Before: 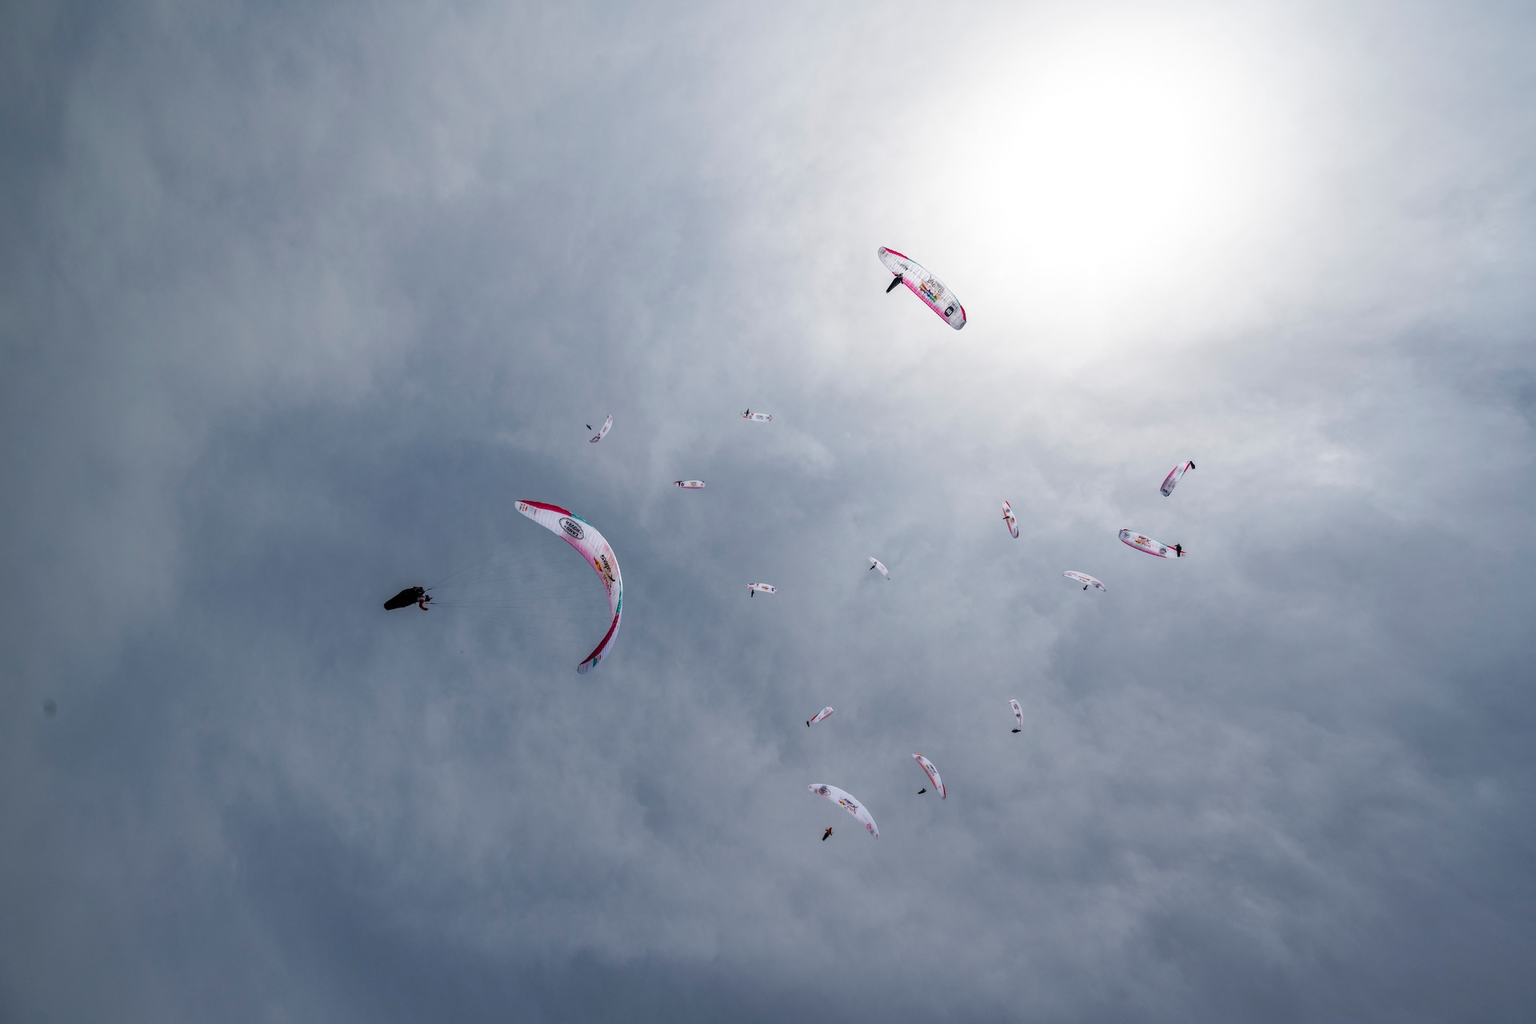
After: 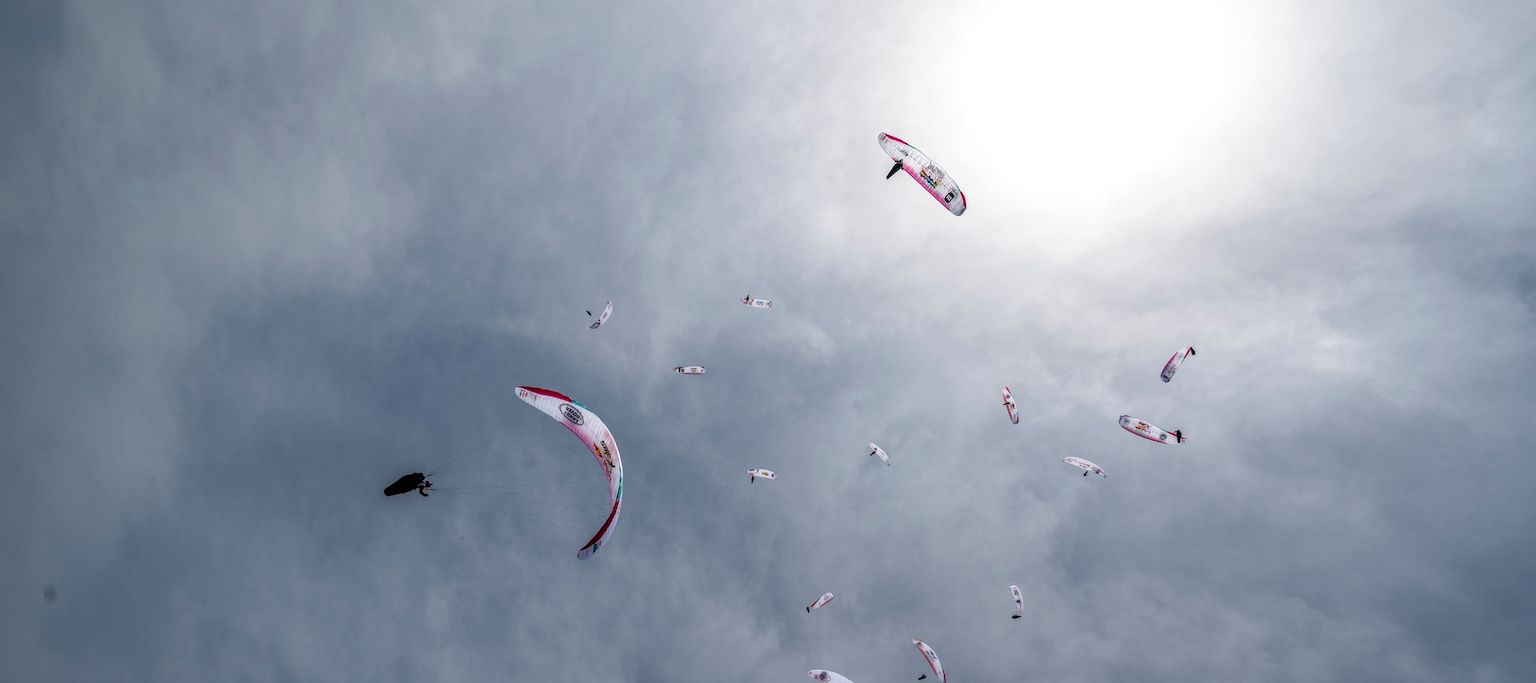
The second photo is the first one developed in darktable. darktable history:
local contrast: highlights 83%, shadows 80%
crop: top 11.144%, bottom 22.088%
